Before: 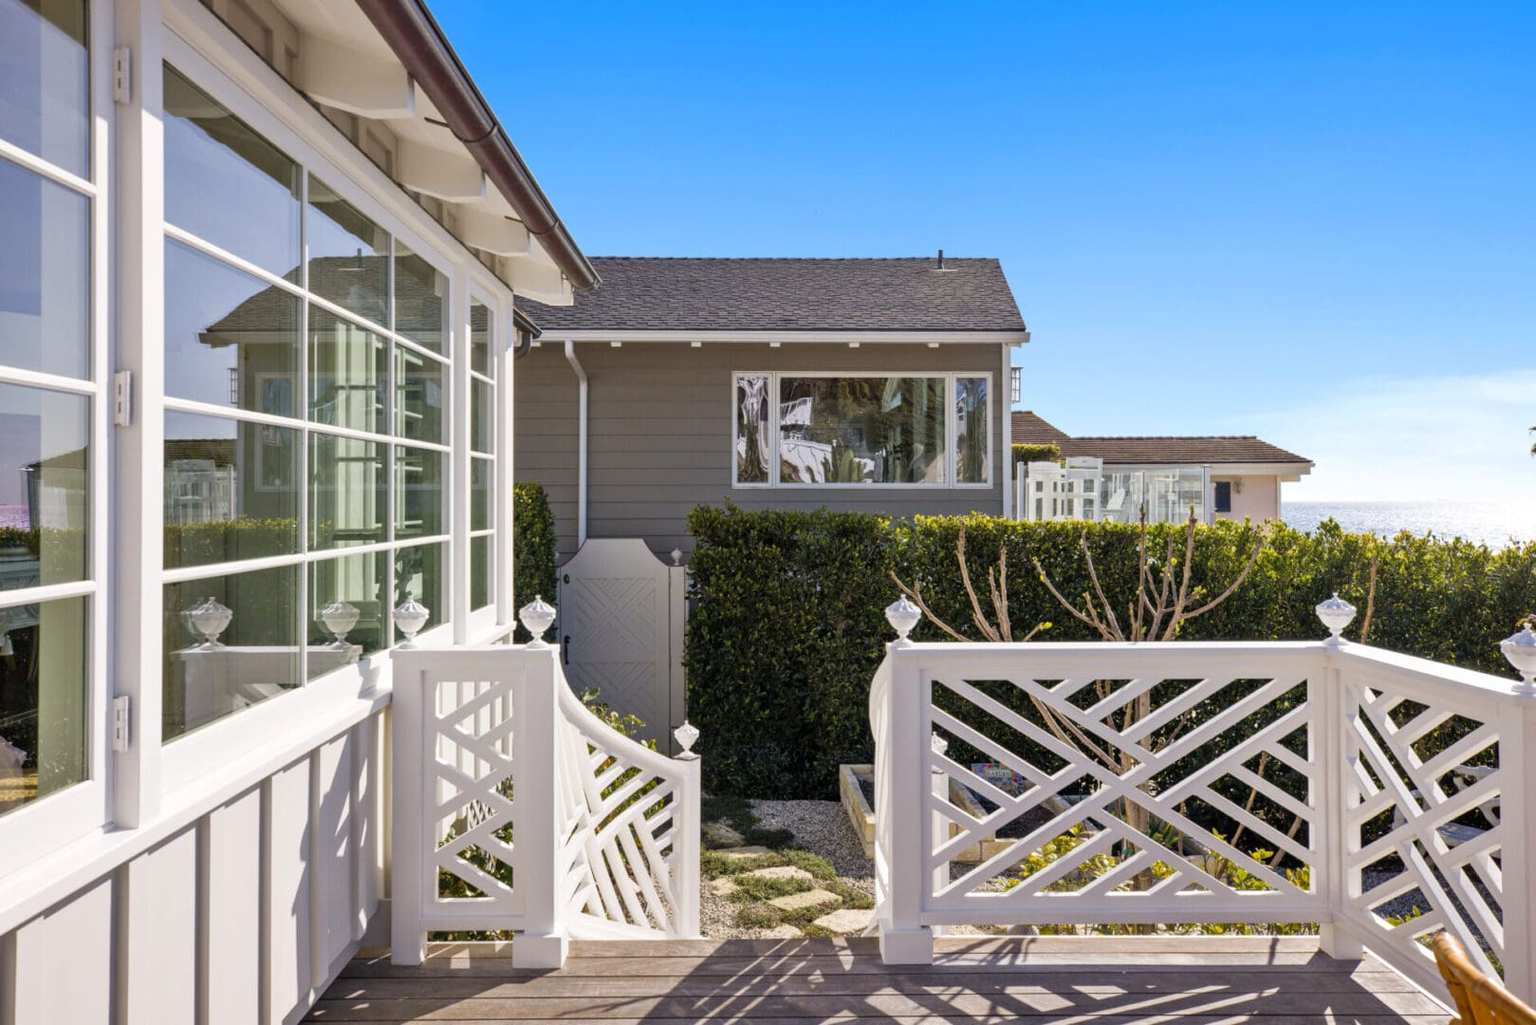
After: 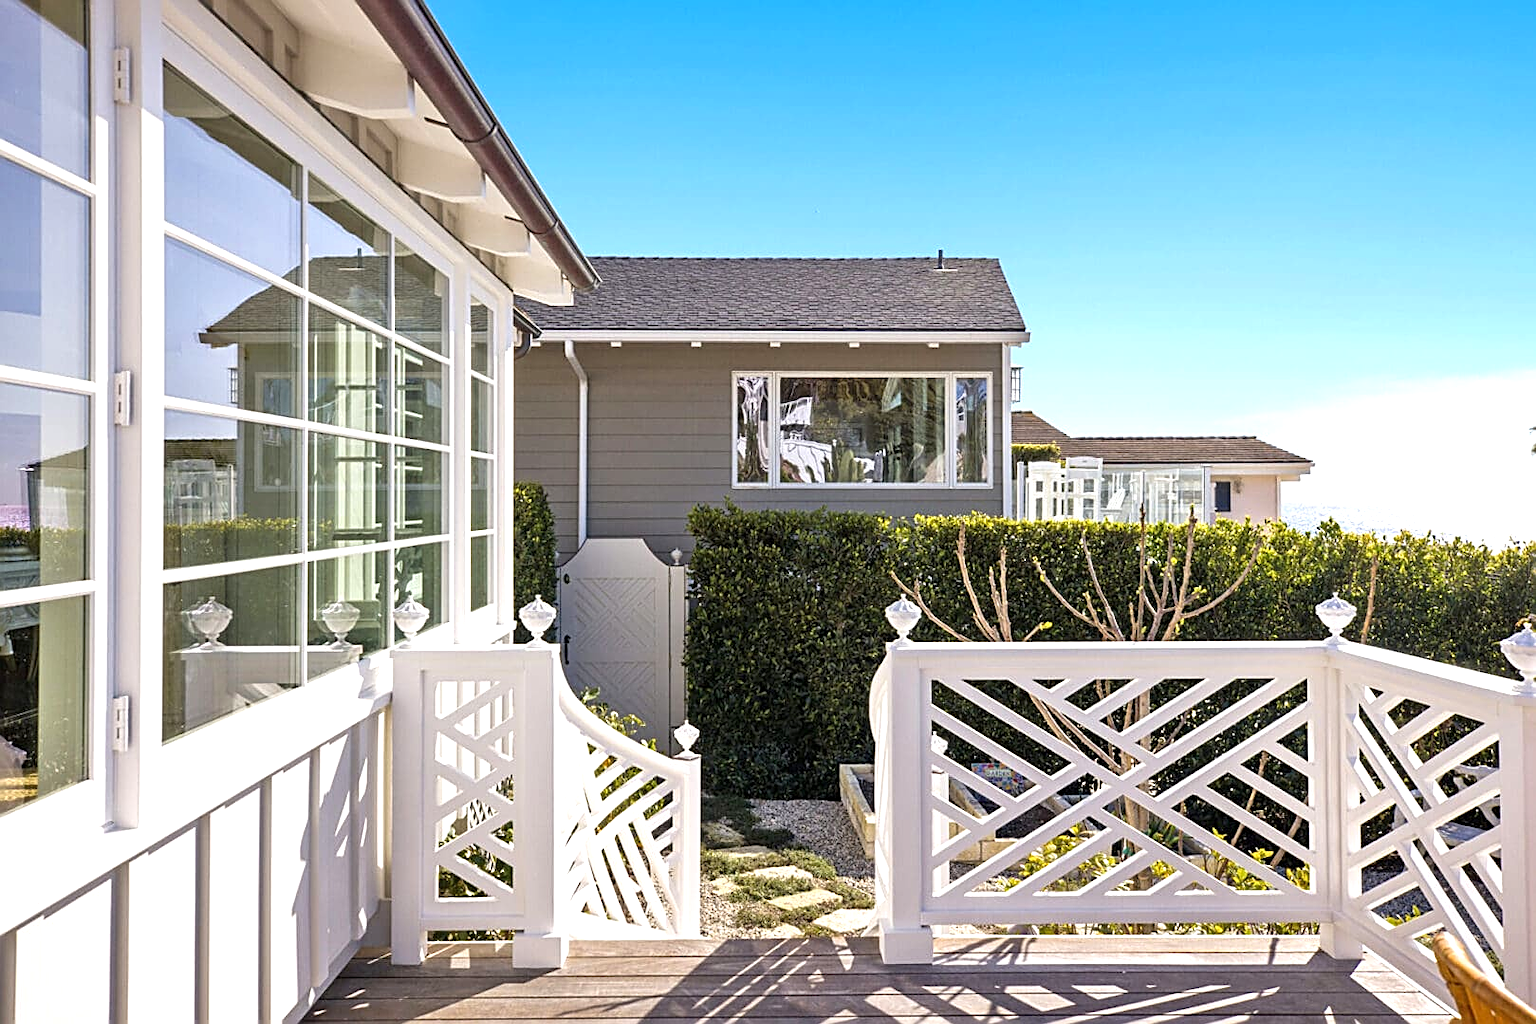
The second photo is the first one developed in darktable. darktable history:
sharpen: amount 0.75
exposure: exposure 0.6 EV, compensate highlight preservation false
